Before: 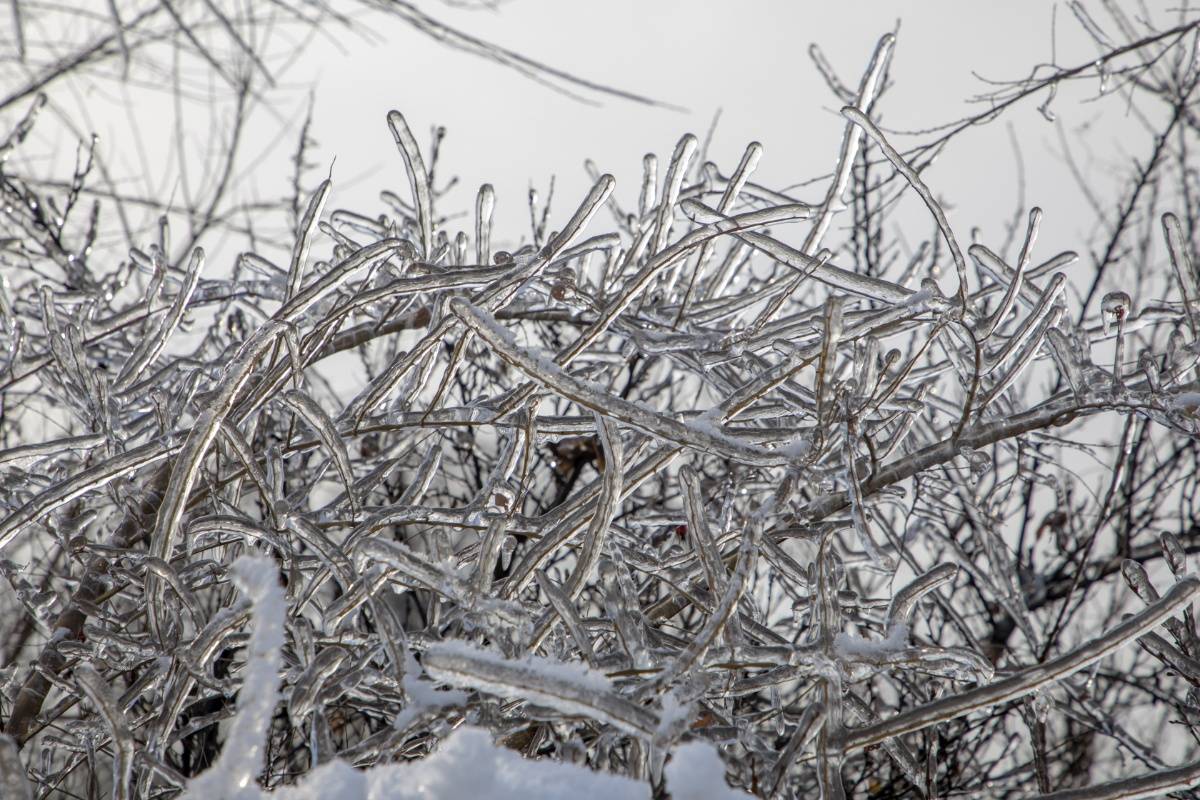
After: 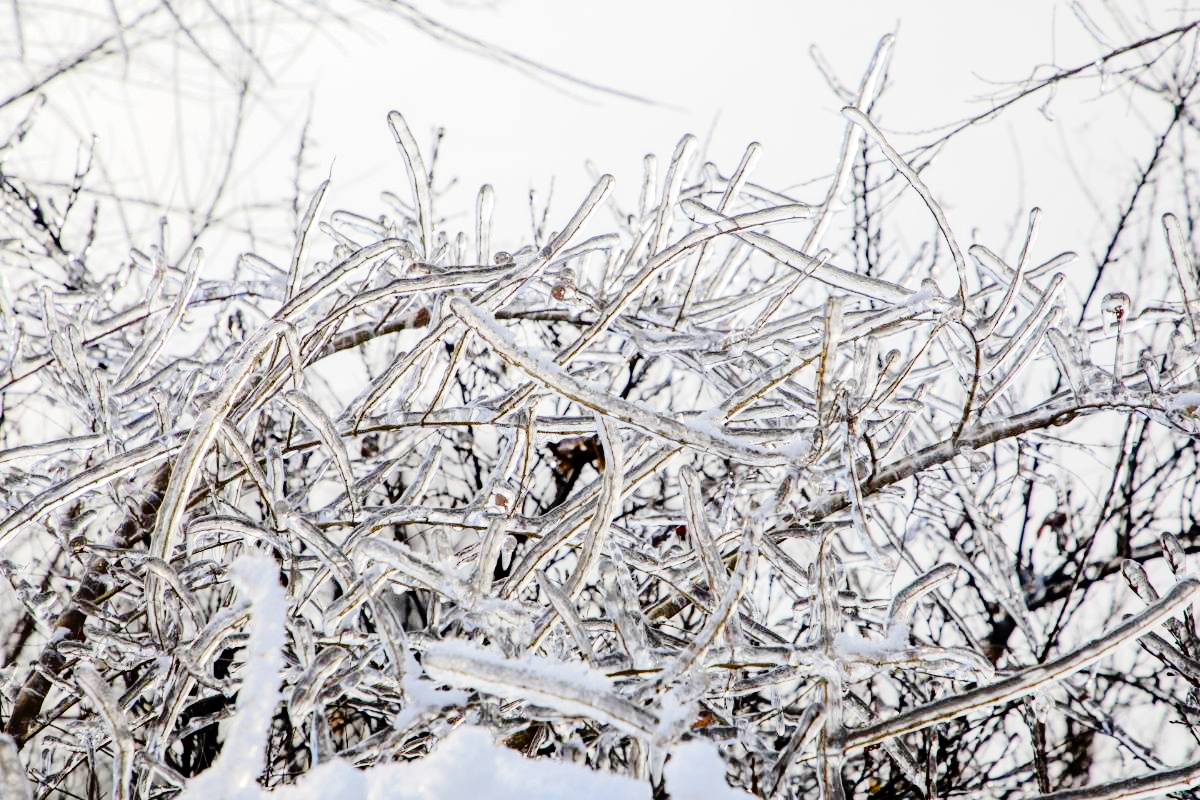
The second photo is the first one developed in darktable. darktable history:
contrast brightness saturation: contrast 0.067, brightness -0.146, saturation 0.113
shadows and highlights: shadows 20.07, highlights -20.8, soften with gaussian
base curve: curves: ch0 [(0, 0) (0.036, 0.025) (0.121, 0.166) (0.206, 0.329) (0.605, 0.79) (1, 1)], preserve colors none
tone equalizer: -7 EV 0.147 EV, -6 EV 0.606 EV, -5 EV 1.17 EV, -4 EV 1.34 EV, -3 EV 1.12 EV, -2 EV 0.6 EV, -1 EV 0.162 EV, edges refinement/feathering 500, mask exposure compensation -1.57 EV, preserve details no
